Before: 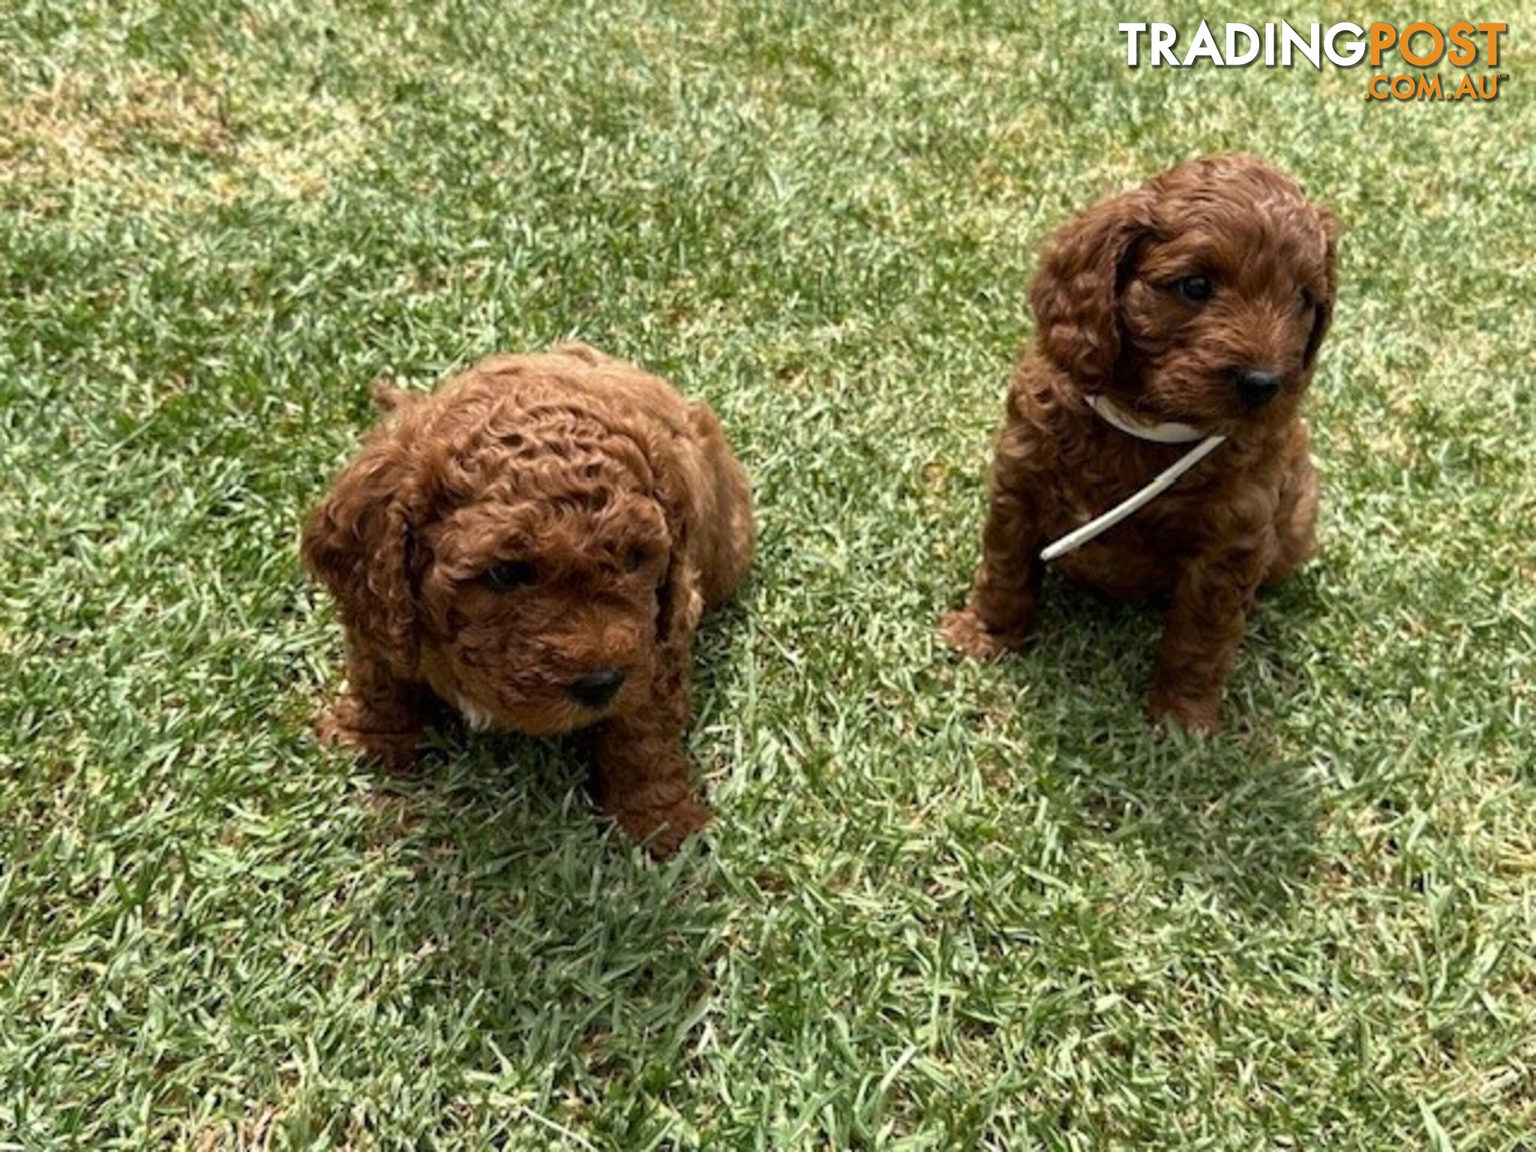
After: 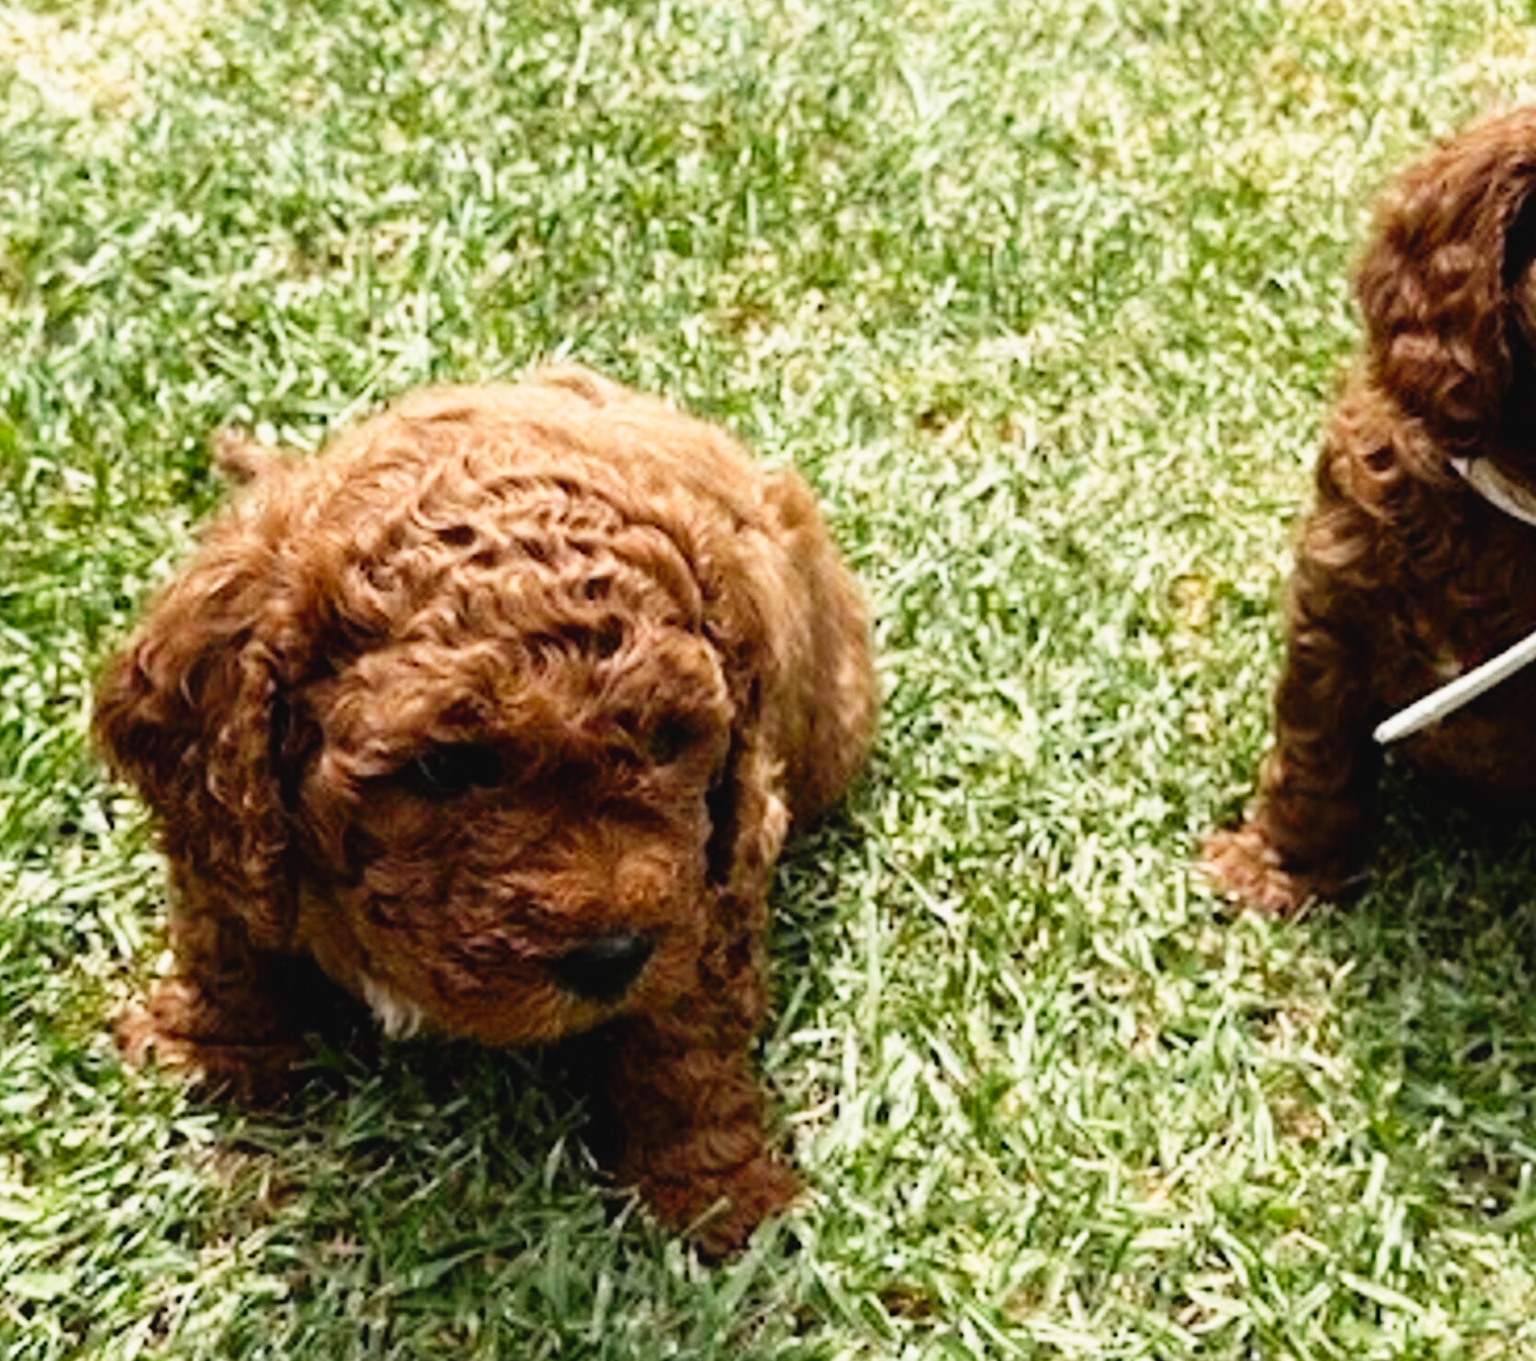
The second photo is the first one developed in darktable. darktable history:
sharpen: amount 0.216
tone curve: curves: ch0 [(0.003, 0.032) (0.037, 0.037) (0.142, 0.117) (0.279, 0.311) (0.405, 0.49) (0.526, 0.651) (0.722, 0.857) (0.875, 0.946) (1, 0.98)]; ch1 [(0, 0) (0.305, 0.325) (0.453, 0.437) (0.482, 0.473) (0.501, 0.498) (0.515, 0.523) (0.559, 0.591) (0.6, 0.659) (0.656, 0.71) (1, 1)]; ch2 [(0, 0) (0.323, 0.277) (0.424, 0.396) (0.479, 0.484) (0.499, 0.502) (0.515, 0.537) (0.564, 0.595) (0.644, 0.703) (0.742, 0.803) (1, 1)], preserve colors none
shadows and highlights: radius 94.11, shadows -14.57, white point adjustment 0.171, highlights 30.99, compress 48.45%, shadows color adjustment 98%, highlights color adjustment 58.98%, soften with gaussian
crop: left 16.205%, top 11.449%, right 26.138%, bottom 20.441%
